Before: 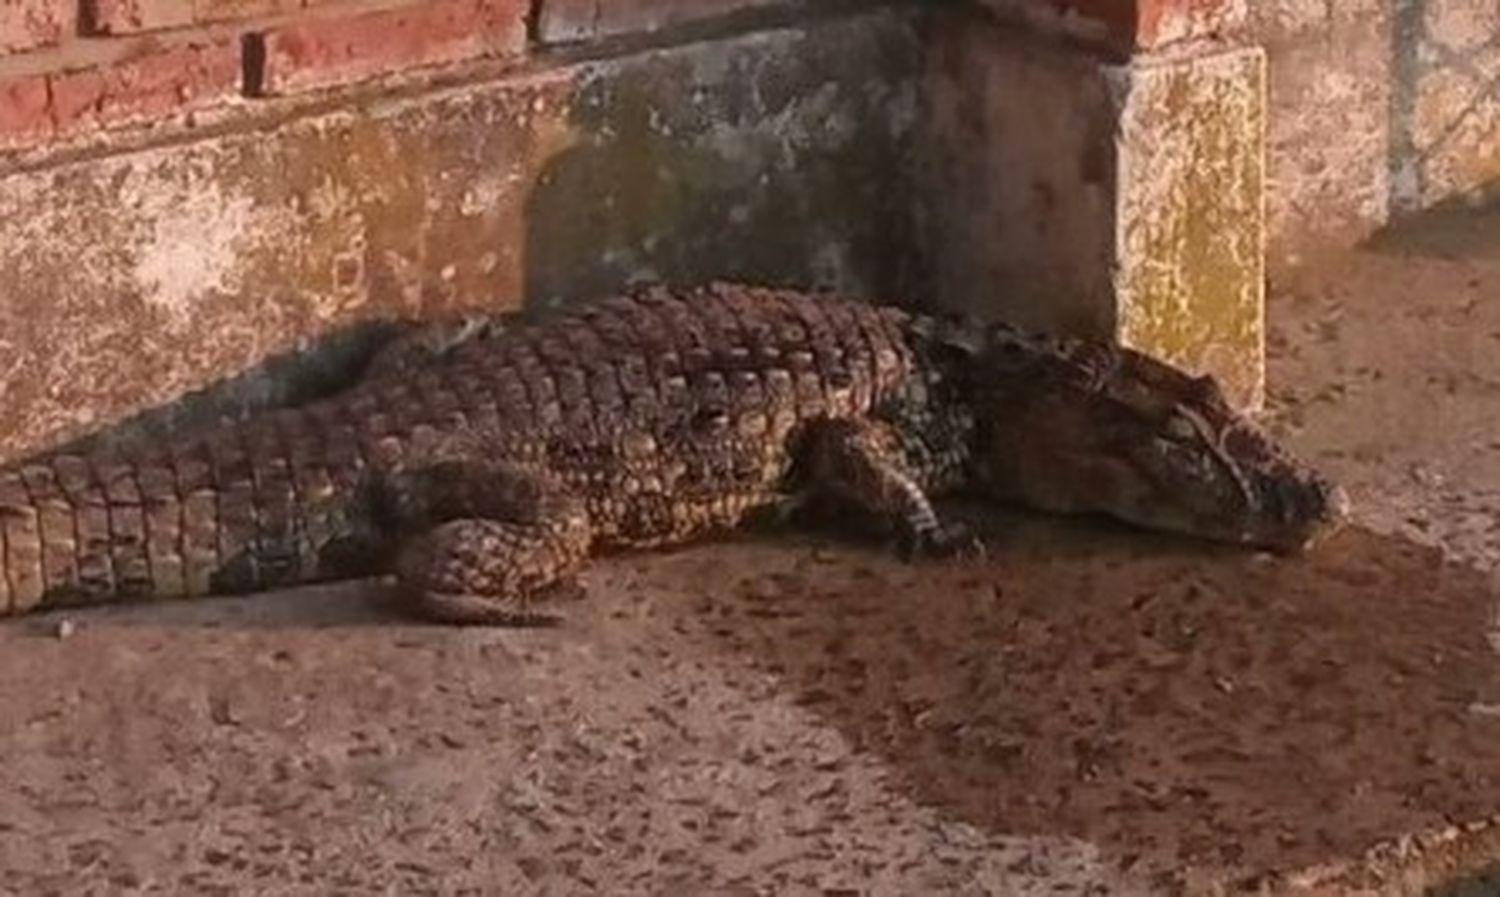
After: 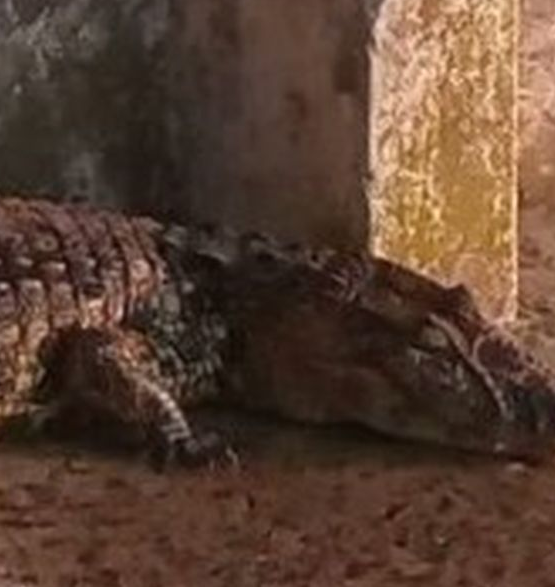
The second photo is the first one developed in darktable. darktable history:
crop and rotate: left 49.865%, top 10.093%, right 13.099%, bottom 24.36%
